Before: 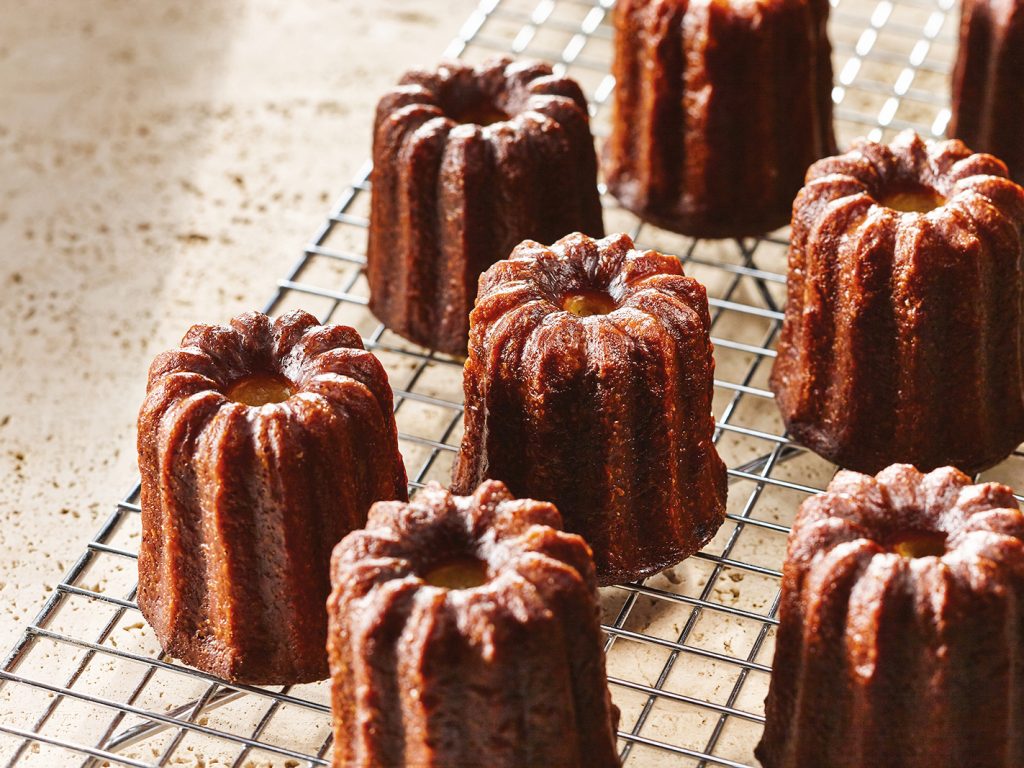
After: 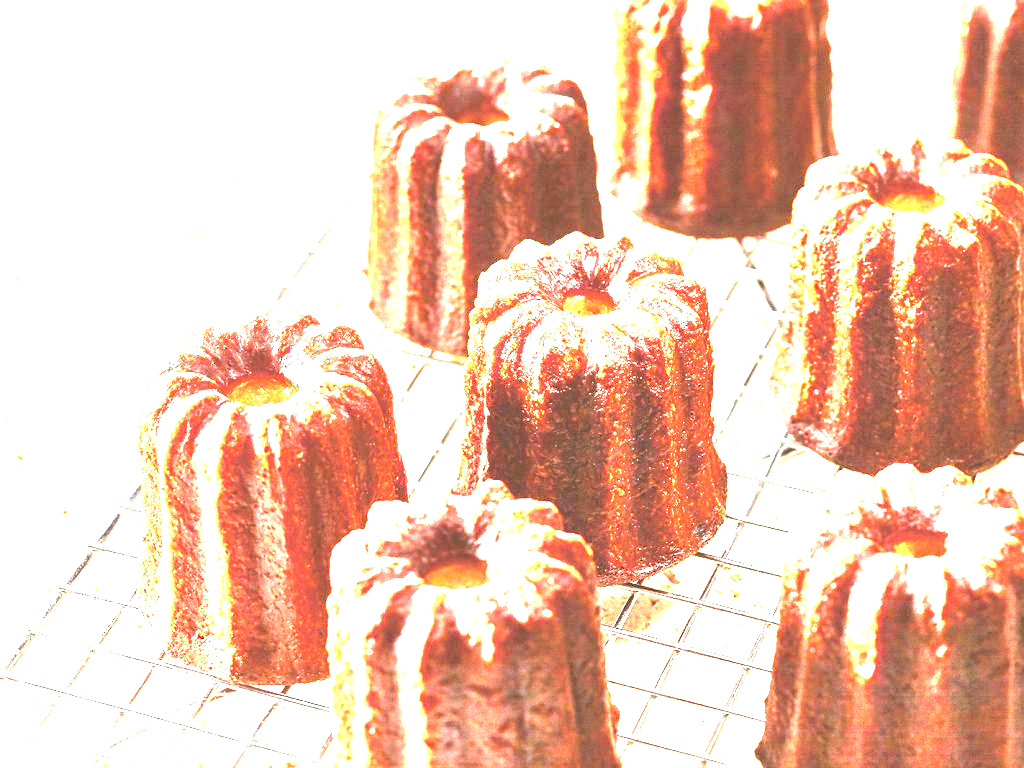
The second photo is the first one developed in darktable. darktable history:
exposure: black level correction 0, exposure 3.968 EV, compensate highlight preservation false
